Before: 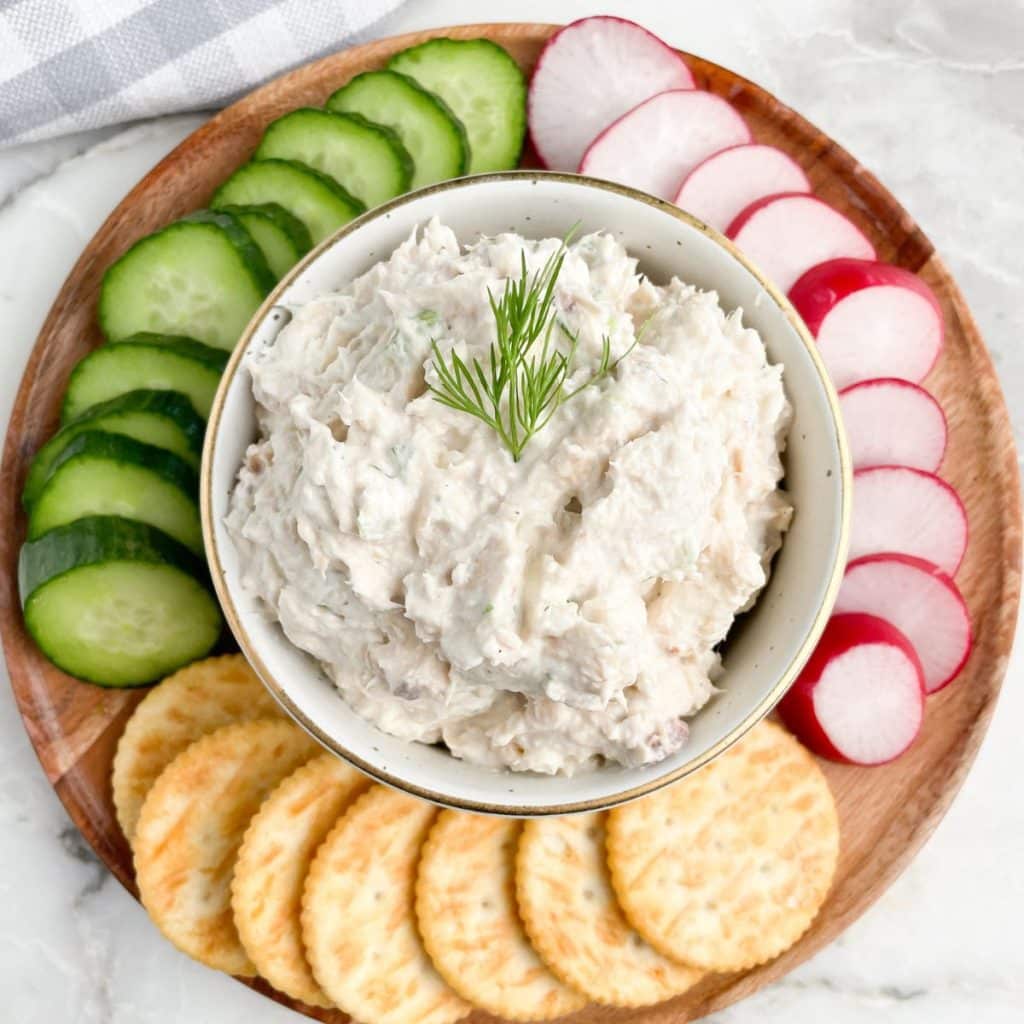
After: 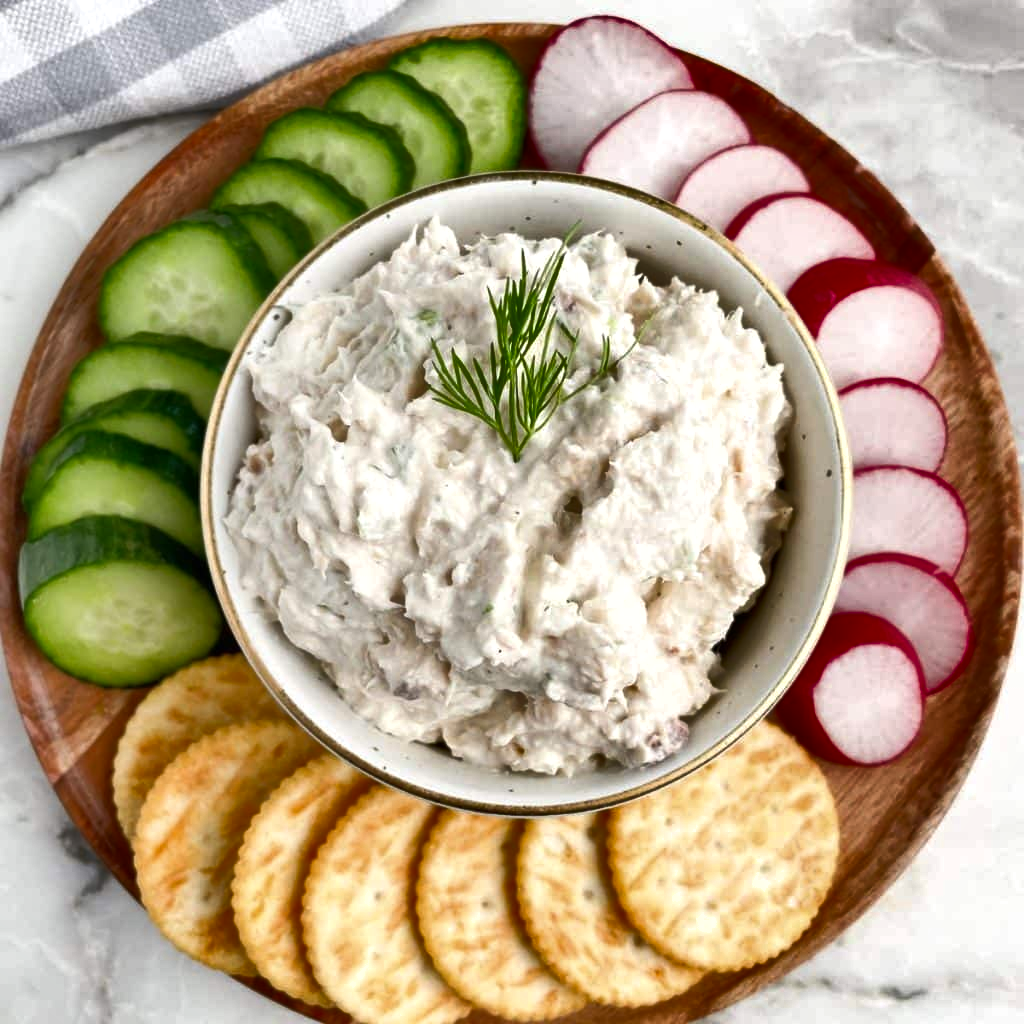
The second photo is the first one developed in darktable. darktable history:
shadows and highlights: radius 174.01, shadows 26.1, white point adjustment 3.17, highlights -67.88, soften with gaussian
